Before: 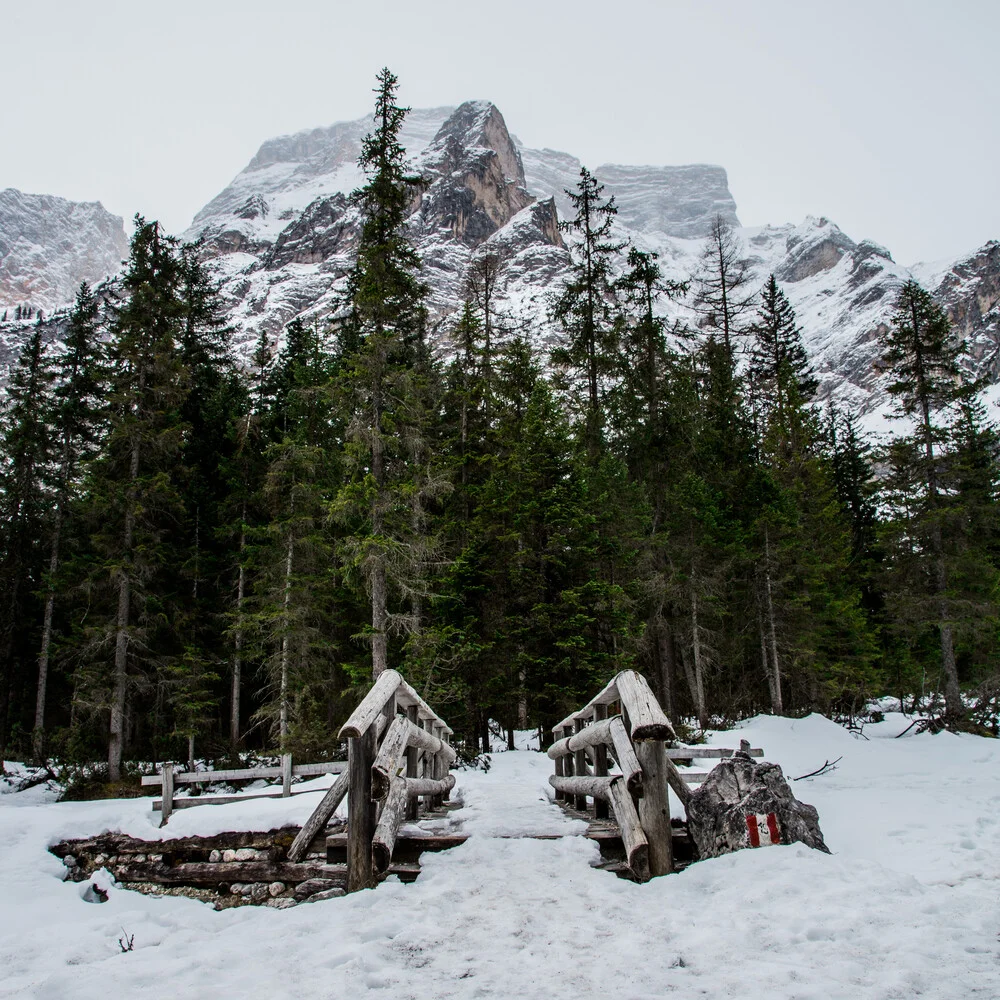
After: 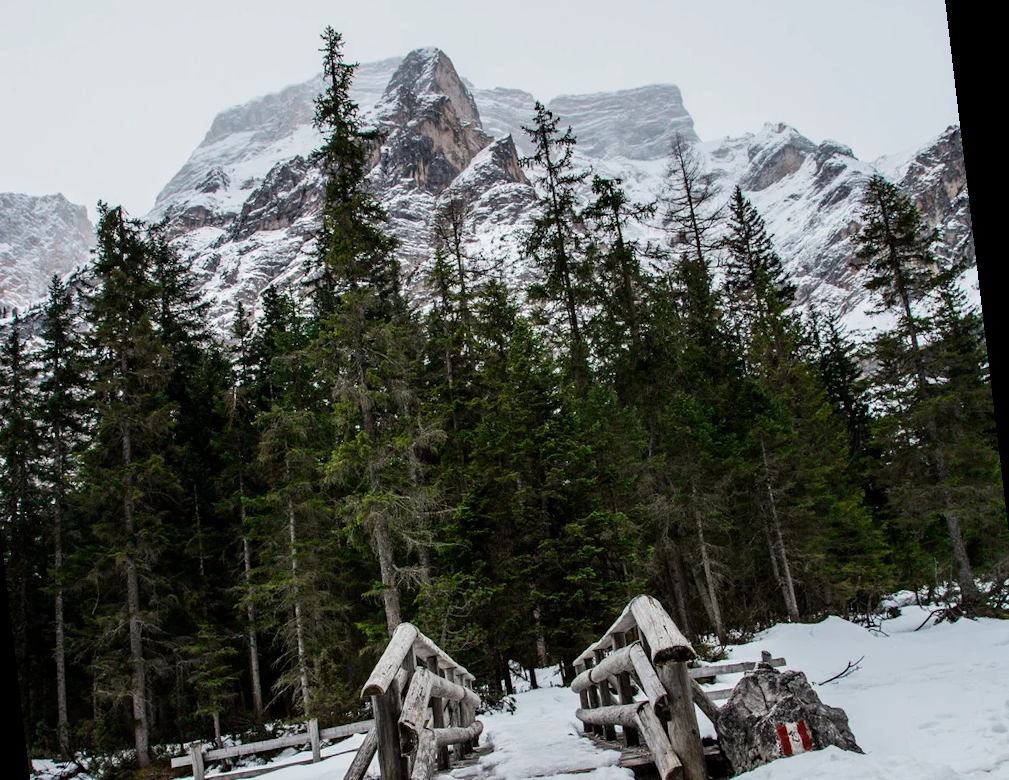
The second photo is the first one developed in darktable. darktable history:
crop: left 5.596%, top 10.314%, right 3.534%, bottom 19.395%
rotate and perspective: rotation -6.83°, automatic cropping off
